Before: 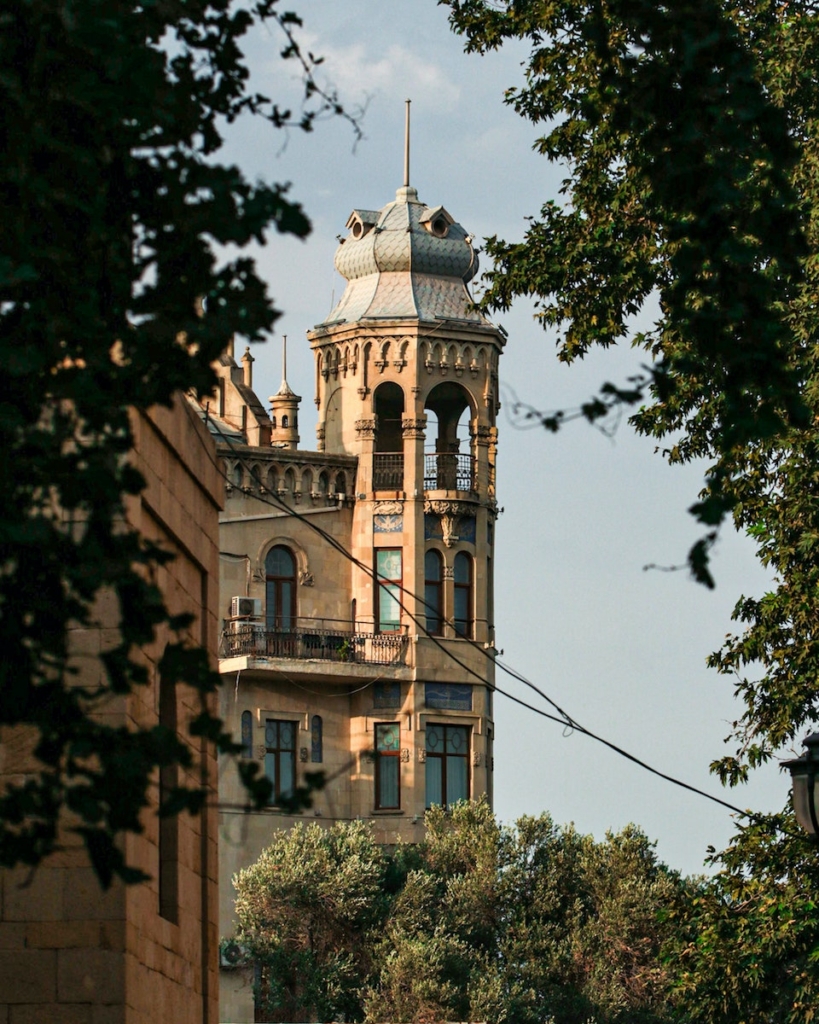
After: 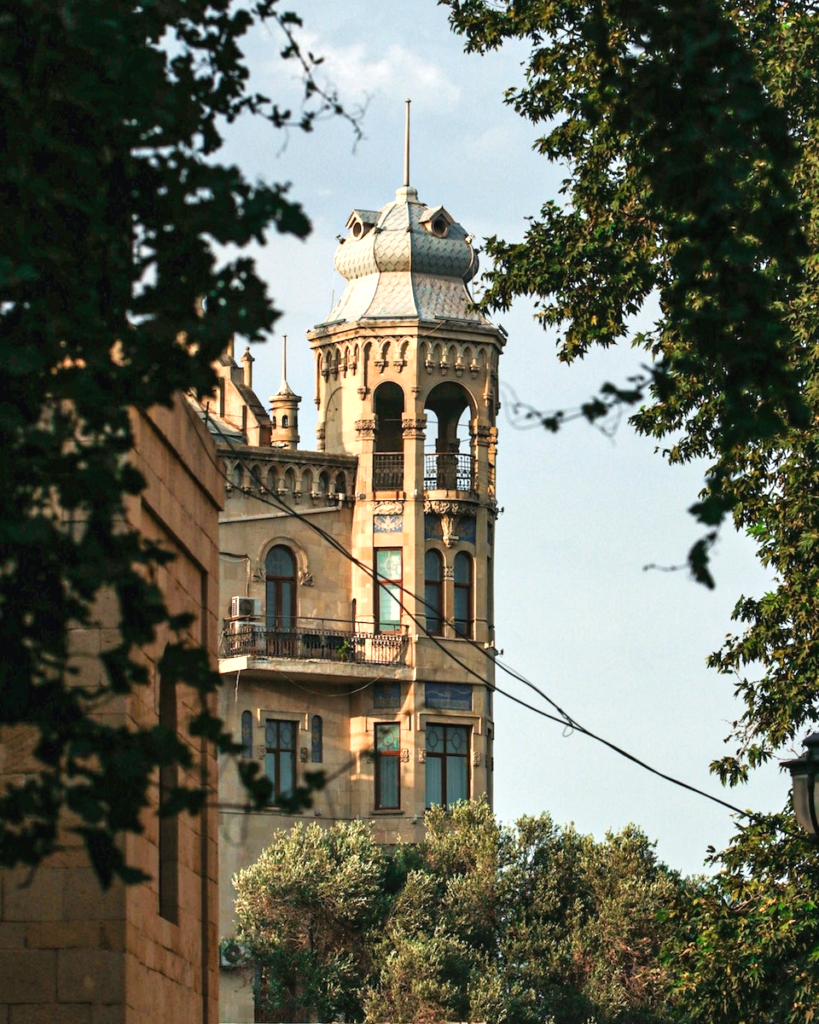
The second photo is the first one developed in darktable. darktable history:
exposure: black level correction -0.002, exposure 0.529 EV, compensate exposure bias true, compensate highlight preservation false
